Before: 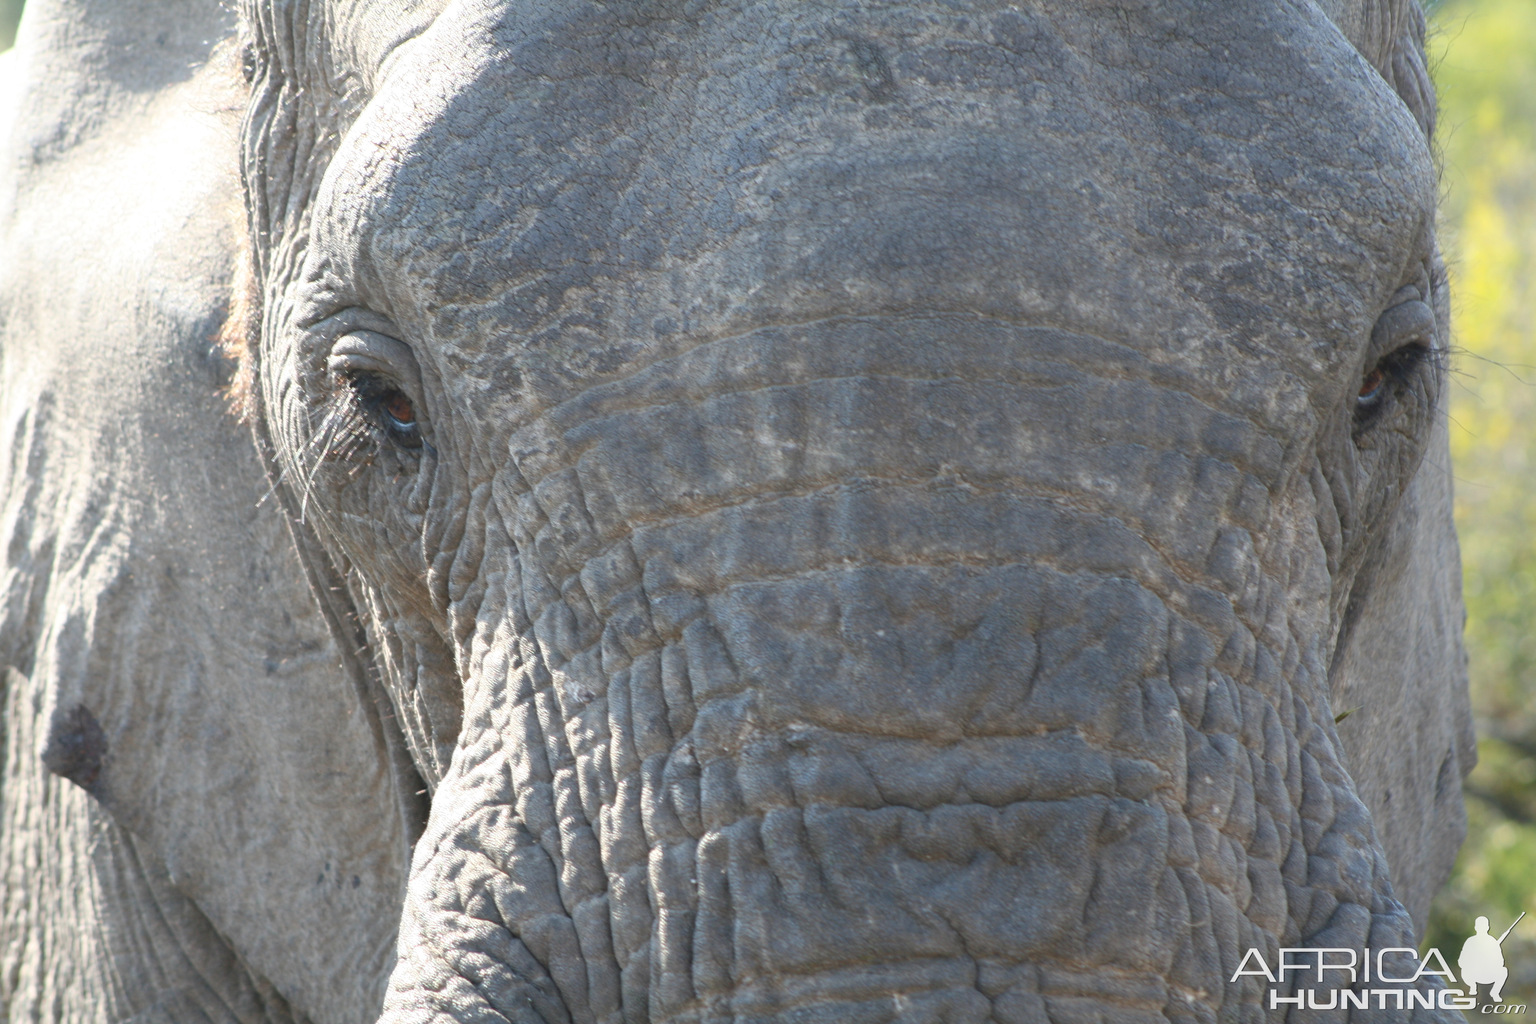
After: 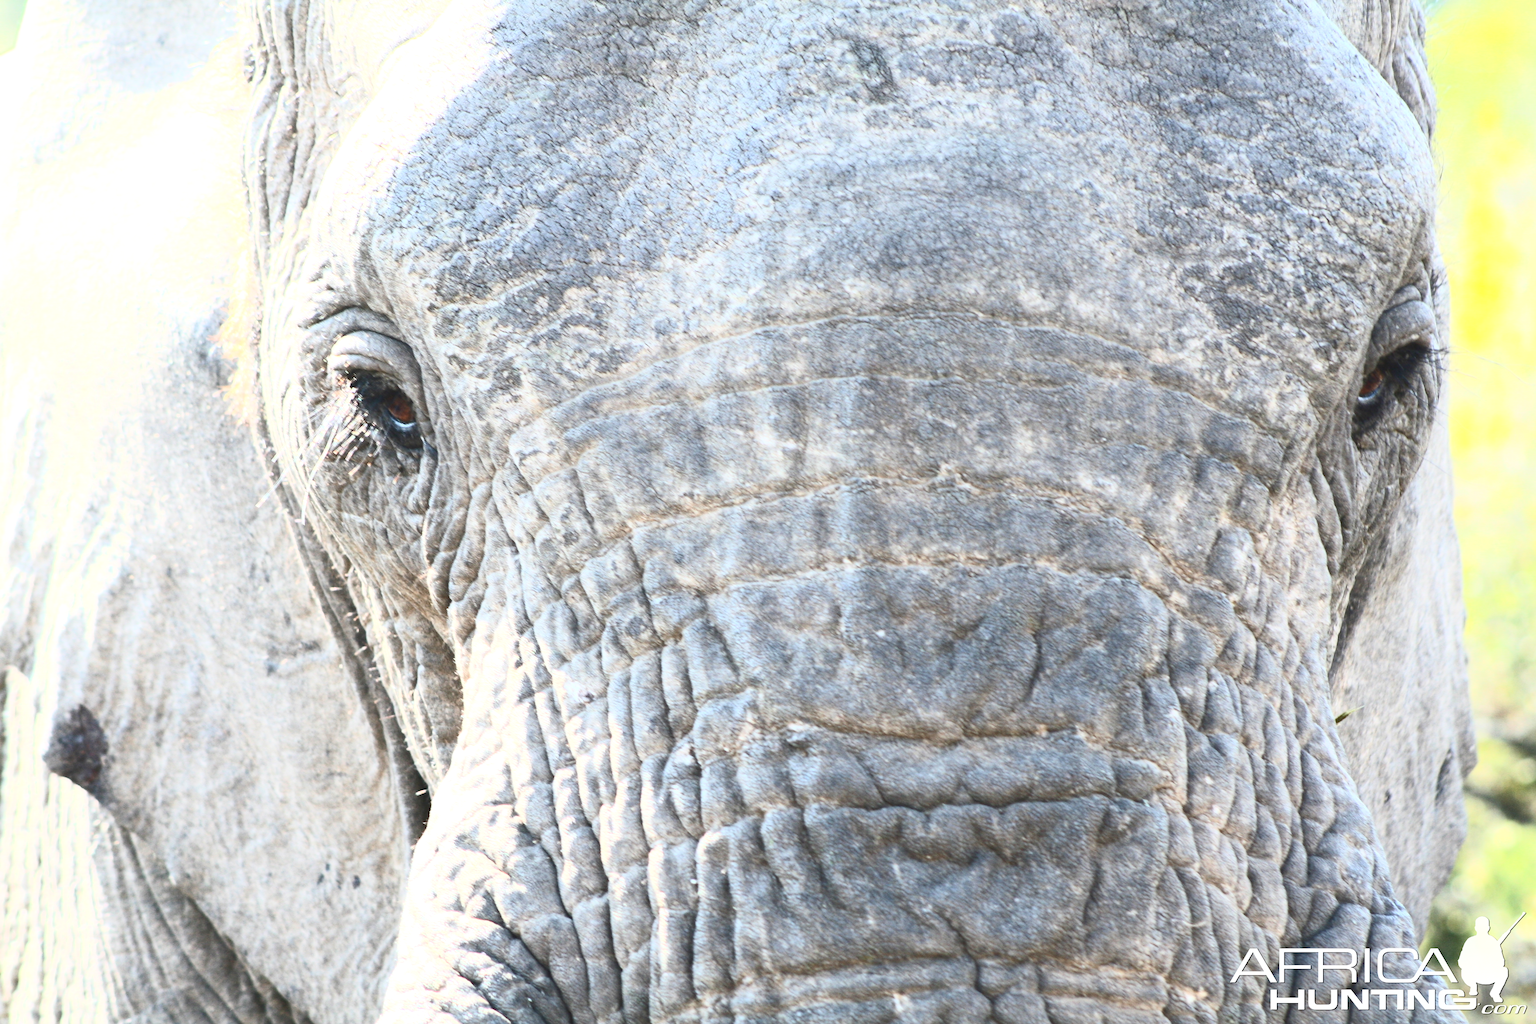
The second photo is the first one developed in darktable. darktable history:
contrast brightness saturation: contrast 0.635, brightness 0.342, saturation 0.147
exposure: black level correction 0.001, exposure 0.499 EV, compensate exposure bias true, compensate highlight preservation false
